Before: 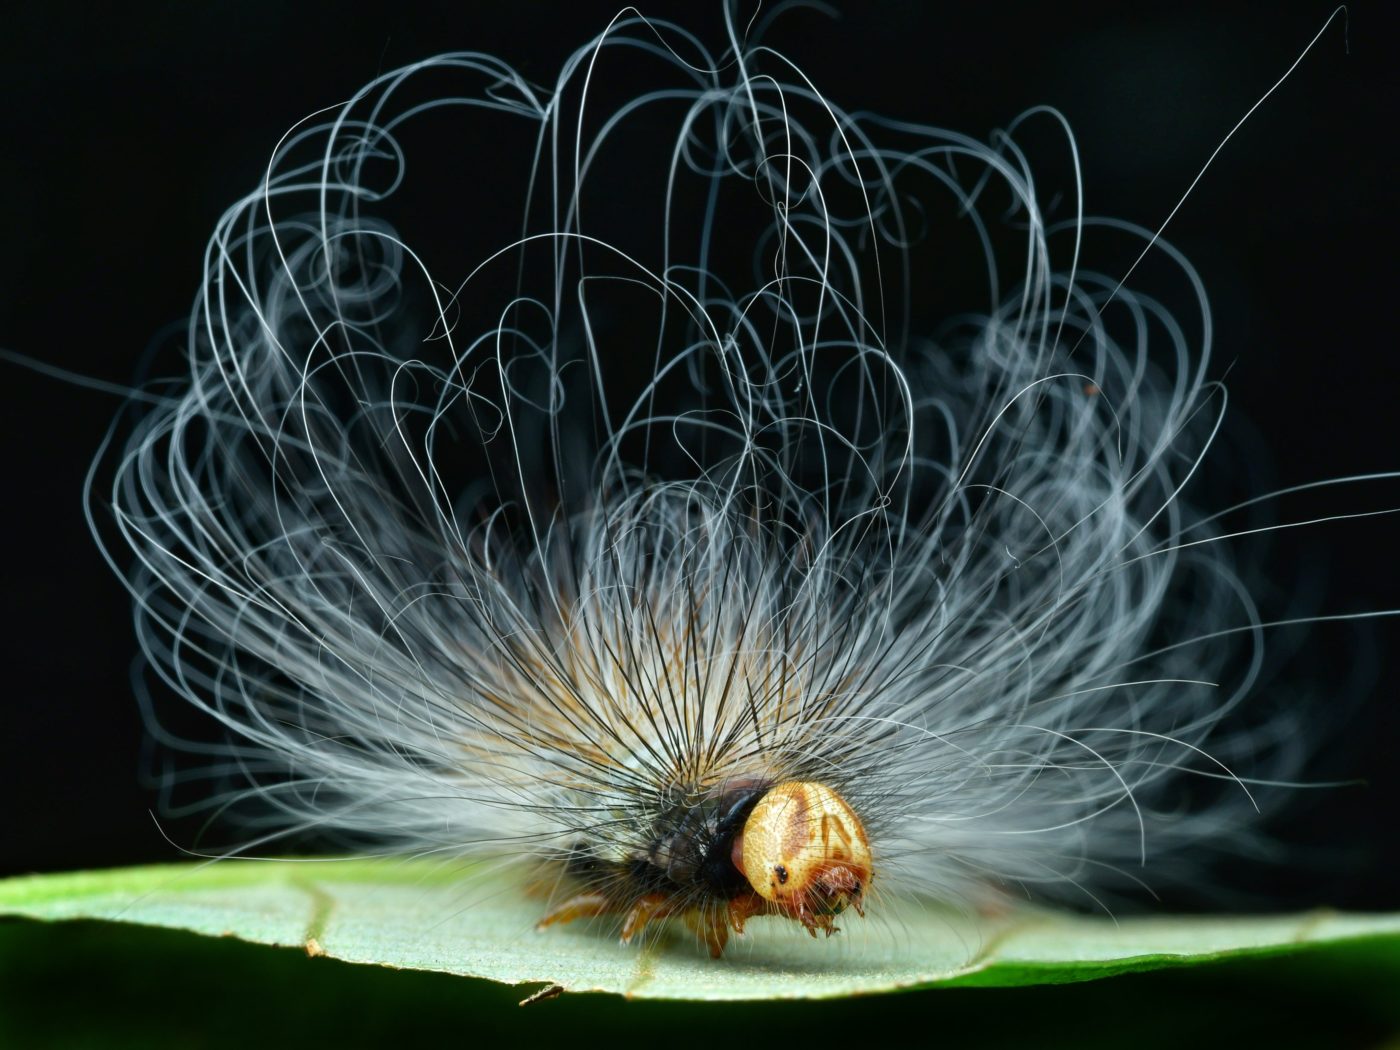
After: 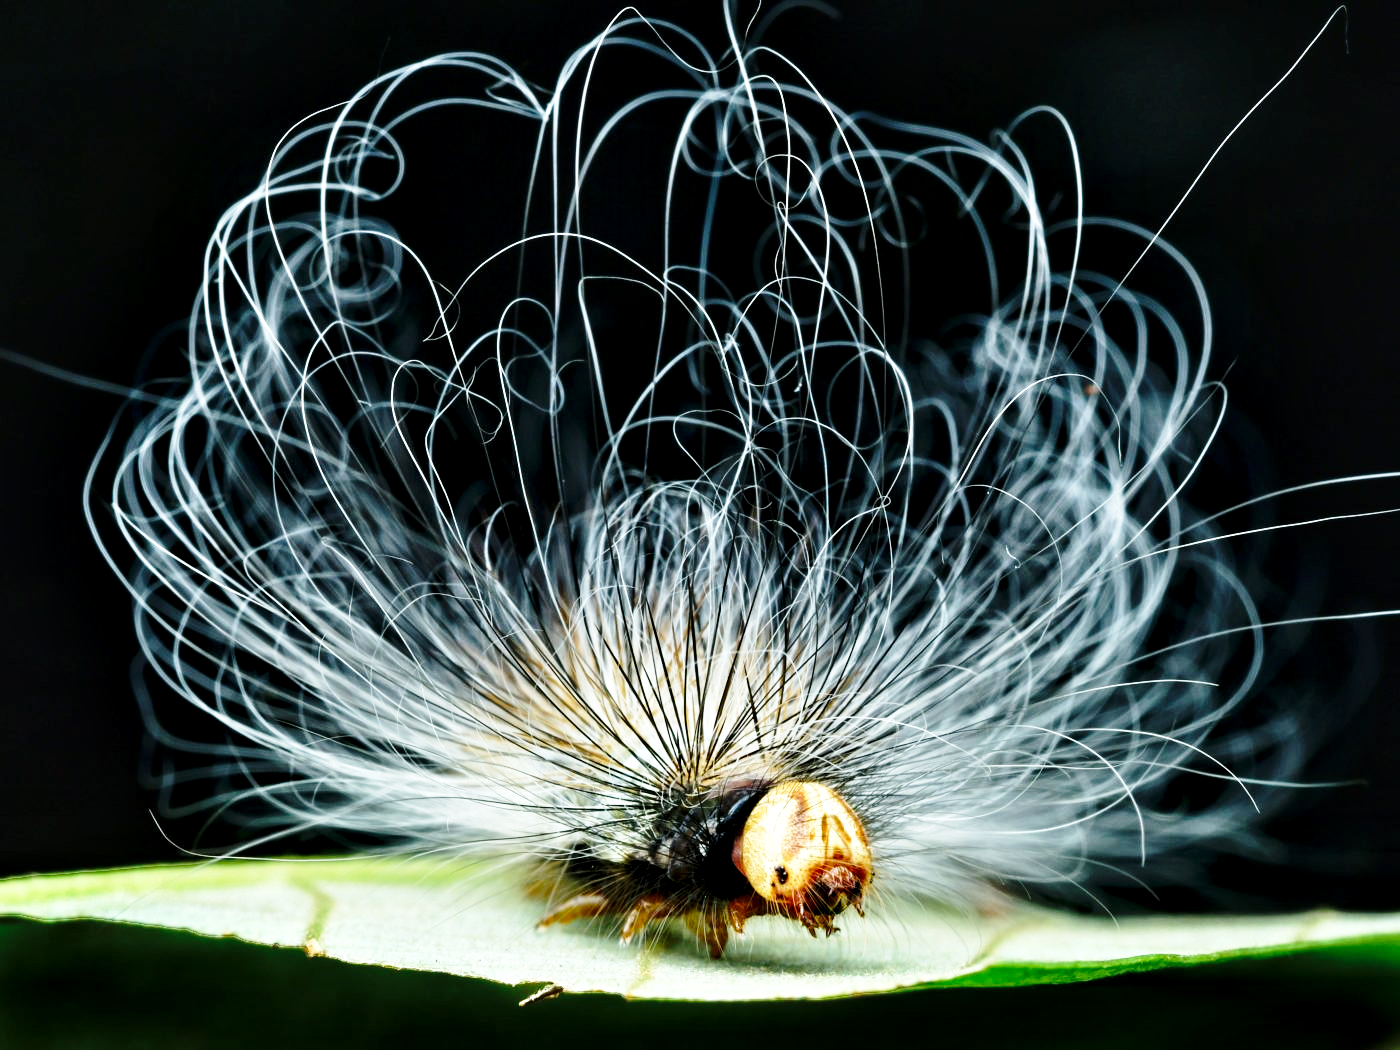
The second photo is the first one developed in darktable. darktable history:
base curve: curves: ch0 [(0, 0) (0.028, 0.03) (0.121, 0.232) (0.46, 0.748) (0.859, 0.968) (1, 1)], preserve colors none
contrast equalizer: octaves 7, y [[0.601, 0.6, 0.598, 0.598, 0.6, 0.601], [0.5 ×6], [0.5 ×6], [0 ×6], [0 ×6]]
